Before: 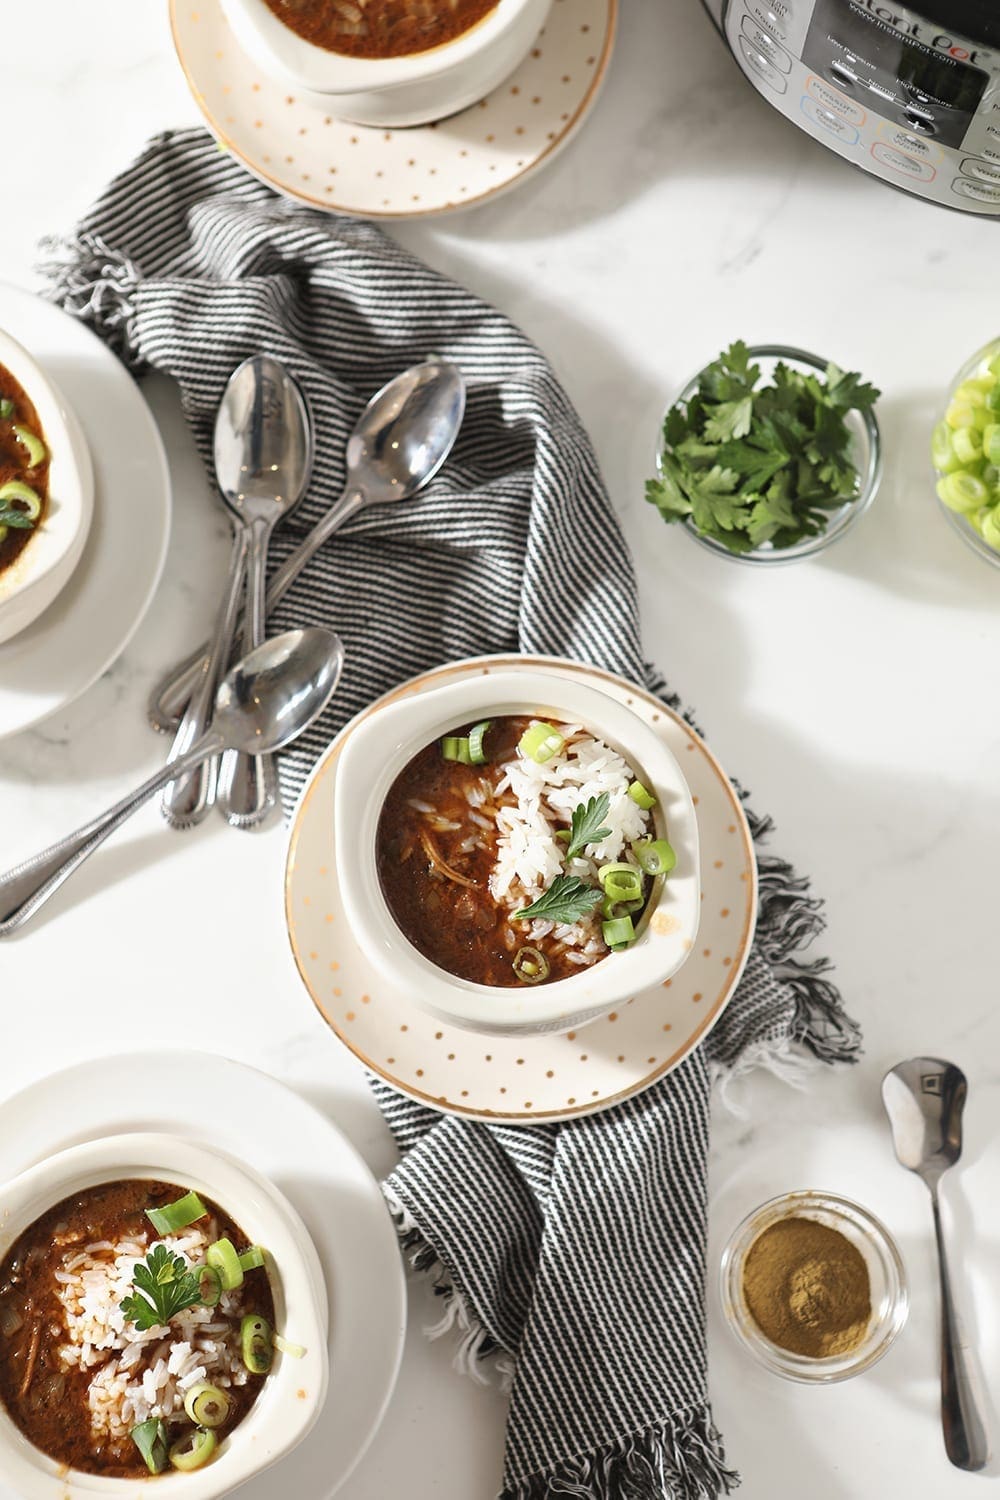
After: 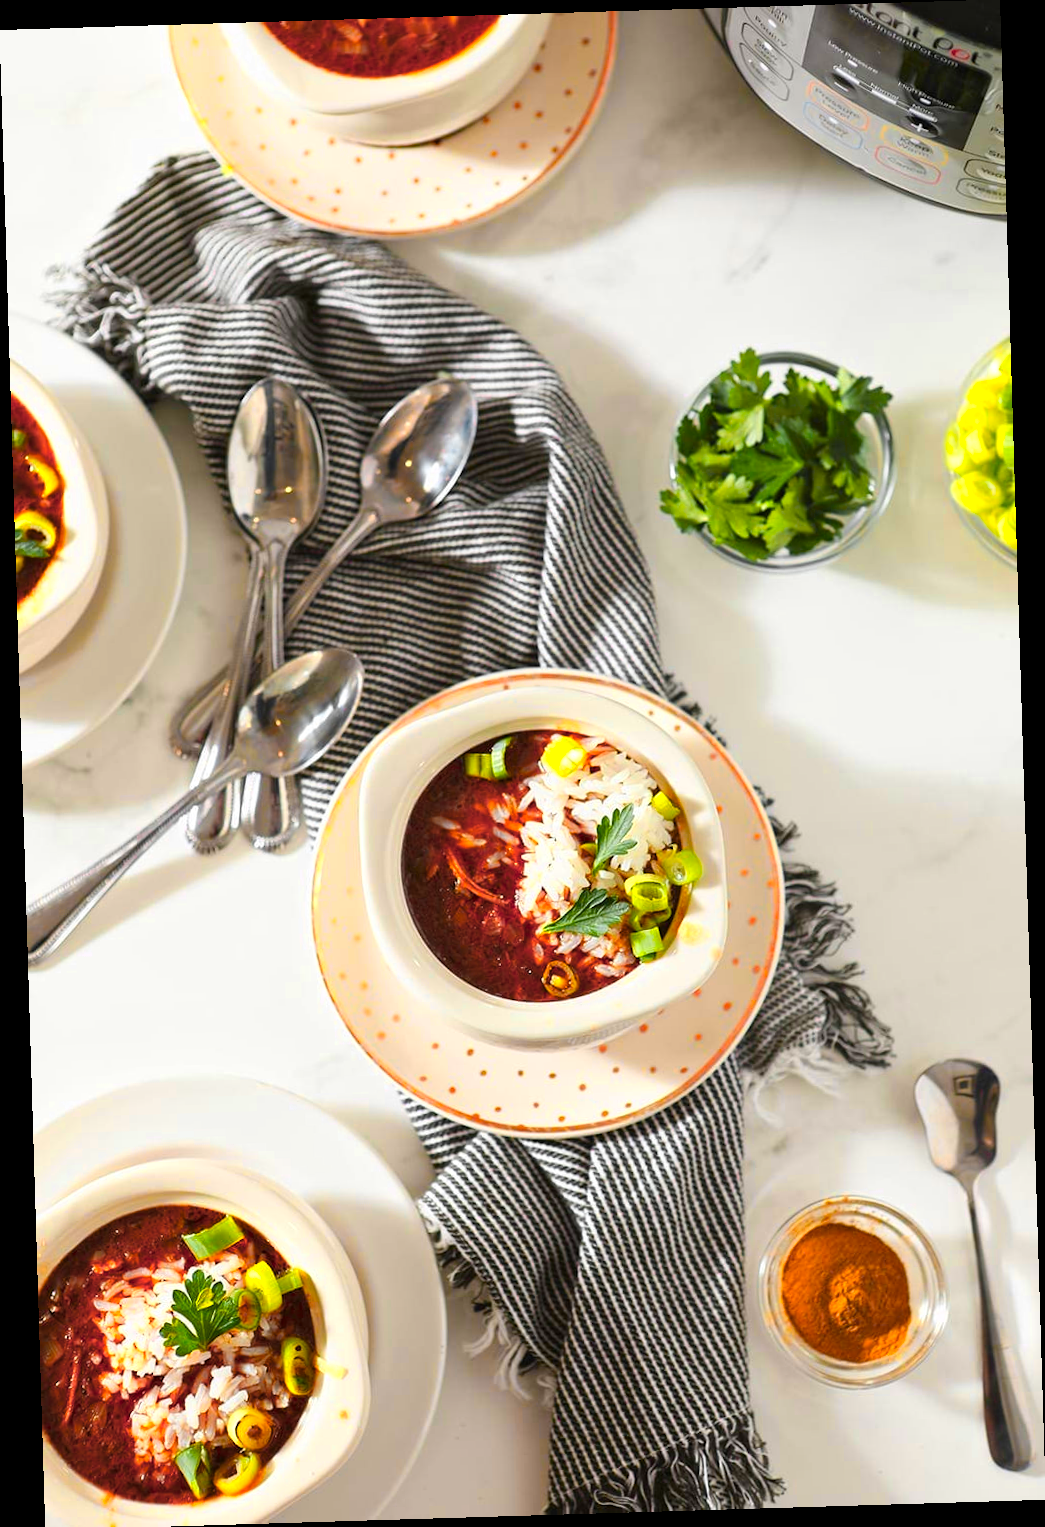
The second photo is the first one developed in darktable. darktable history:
contrast brightness saturation: contrast 0.08, saturation 0.2
color zones: curves: ch0 [(0.257, 0.558) (0.75, 0.565)]; ch1 [(0.004, 0.857) (0.14, 0.416) (0.257, 0.695) (0.442, 0.032) (0.736, 0.266) (0.891, 0.741)]; ch2 [(0, 0.623) (0.112, 0.436) (0.271, 0.474) (0.516, 0.64) (0.743, 0.286)]
crop: bottom 0.071%
rotate and perspective: rotation -1.75°, automatic cropping off
color balance rgb: linear chroma grading › global chroma 15%, perceptual saturation grading › global saturation 30%
